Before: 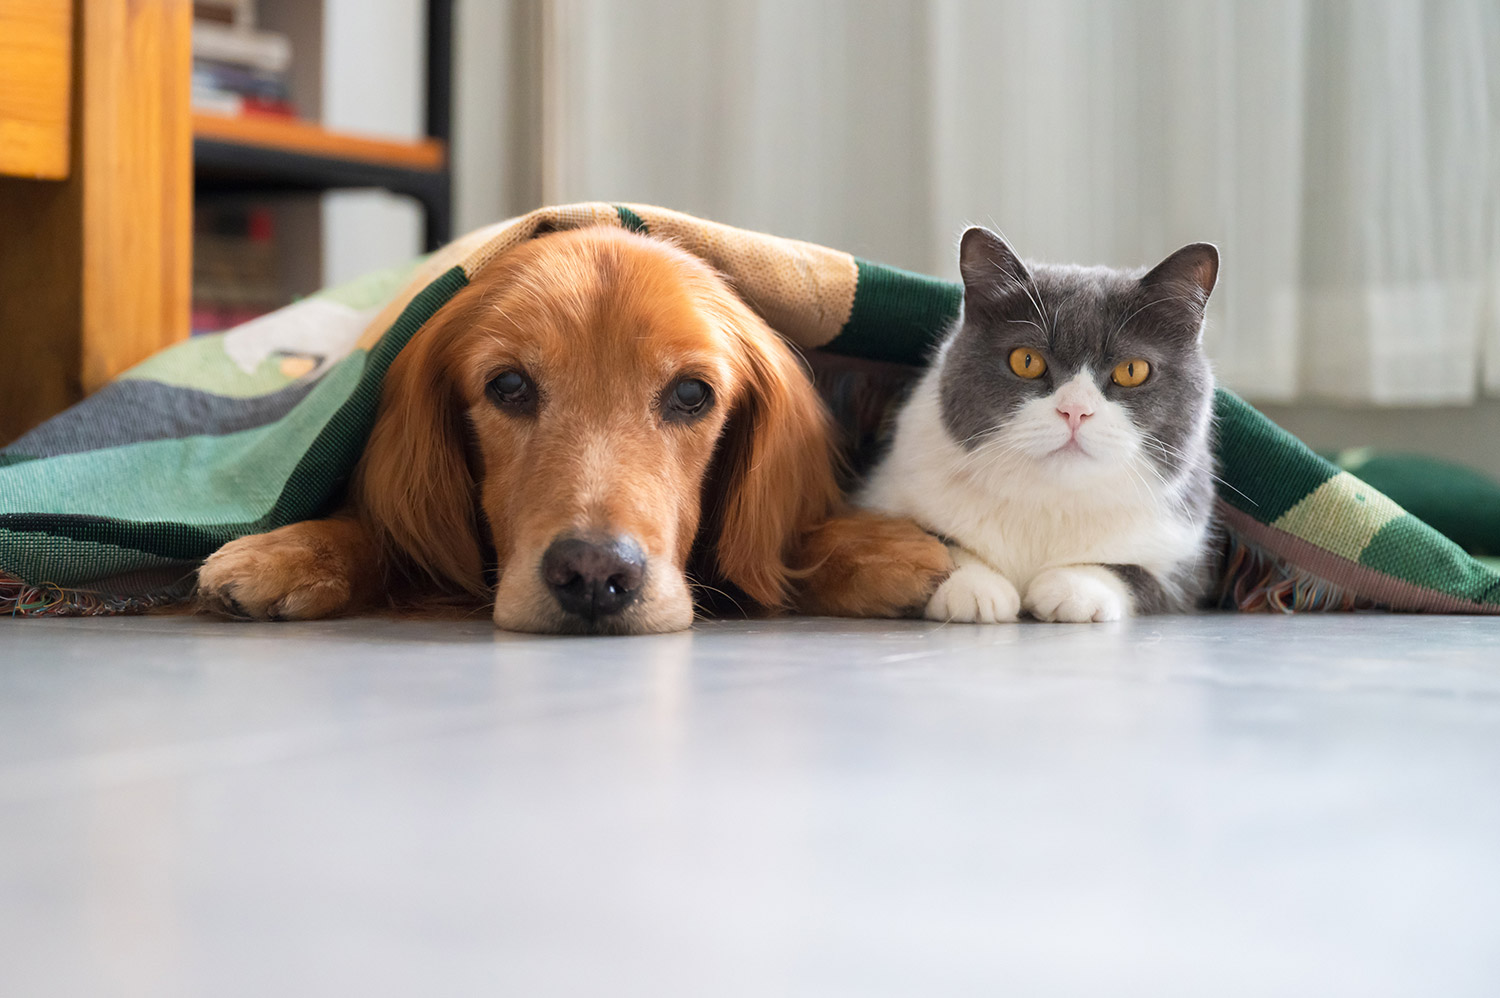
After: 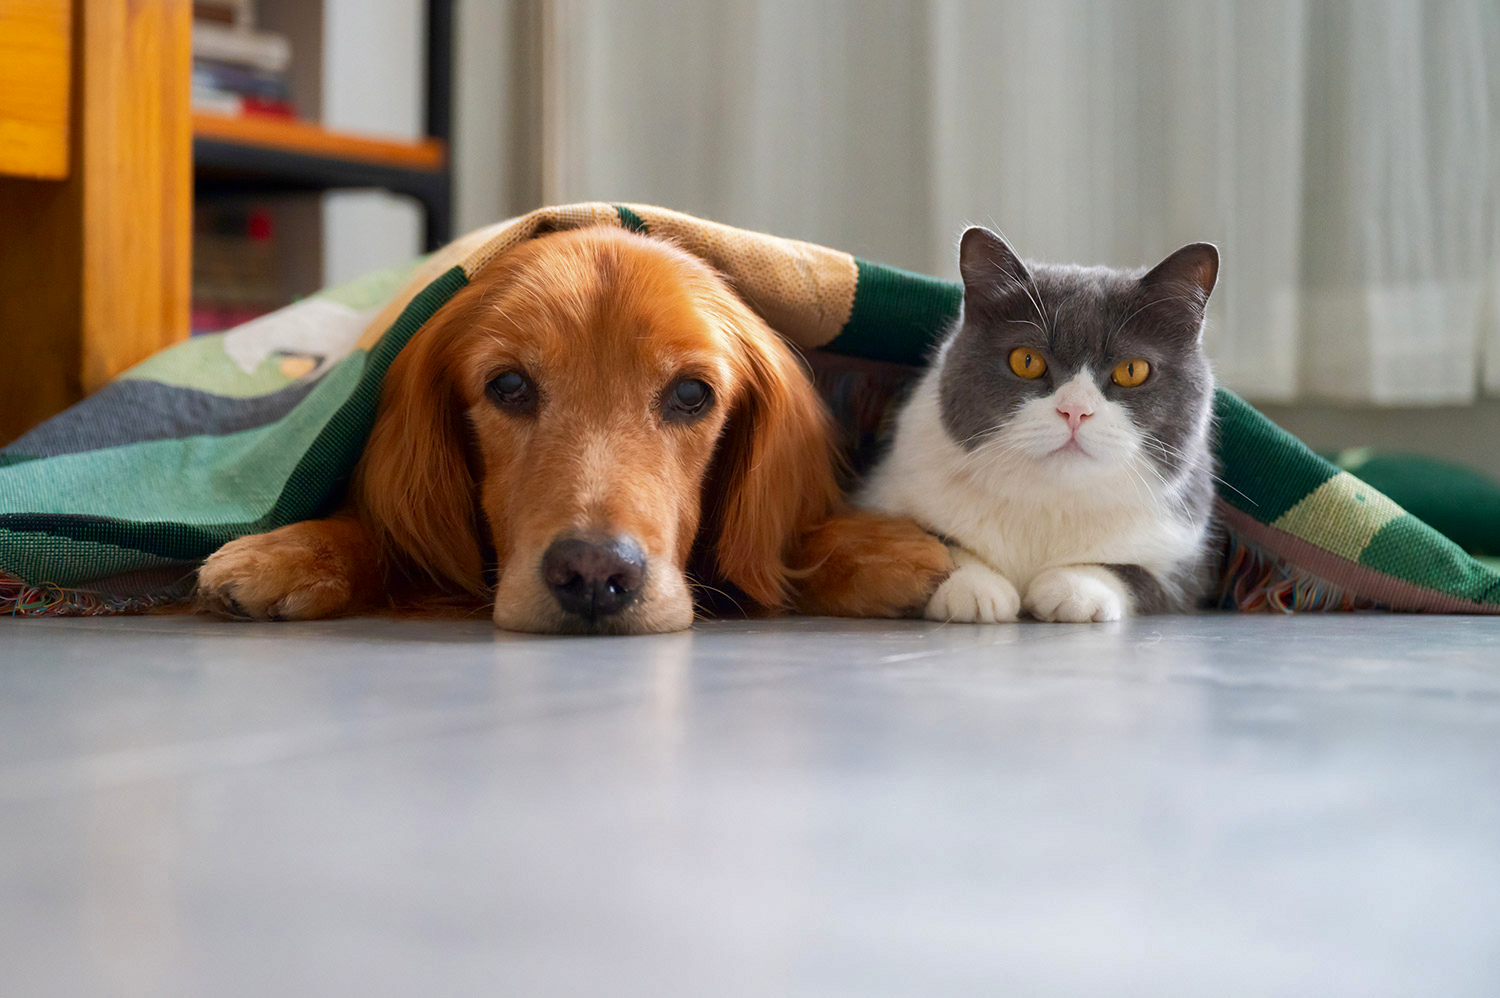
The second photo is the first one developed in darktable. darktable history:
contrast brightness saturation: contrast 0.07, brightness -0.149, saturation 0.109
shadows and highlights: highlights color adjustment 55.23%
